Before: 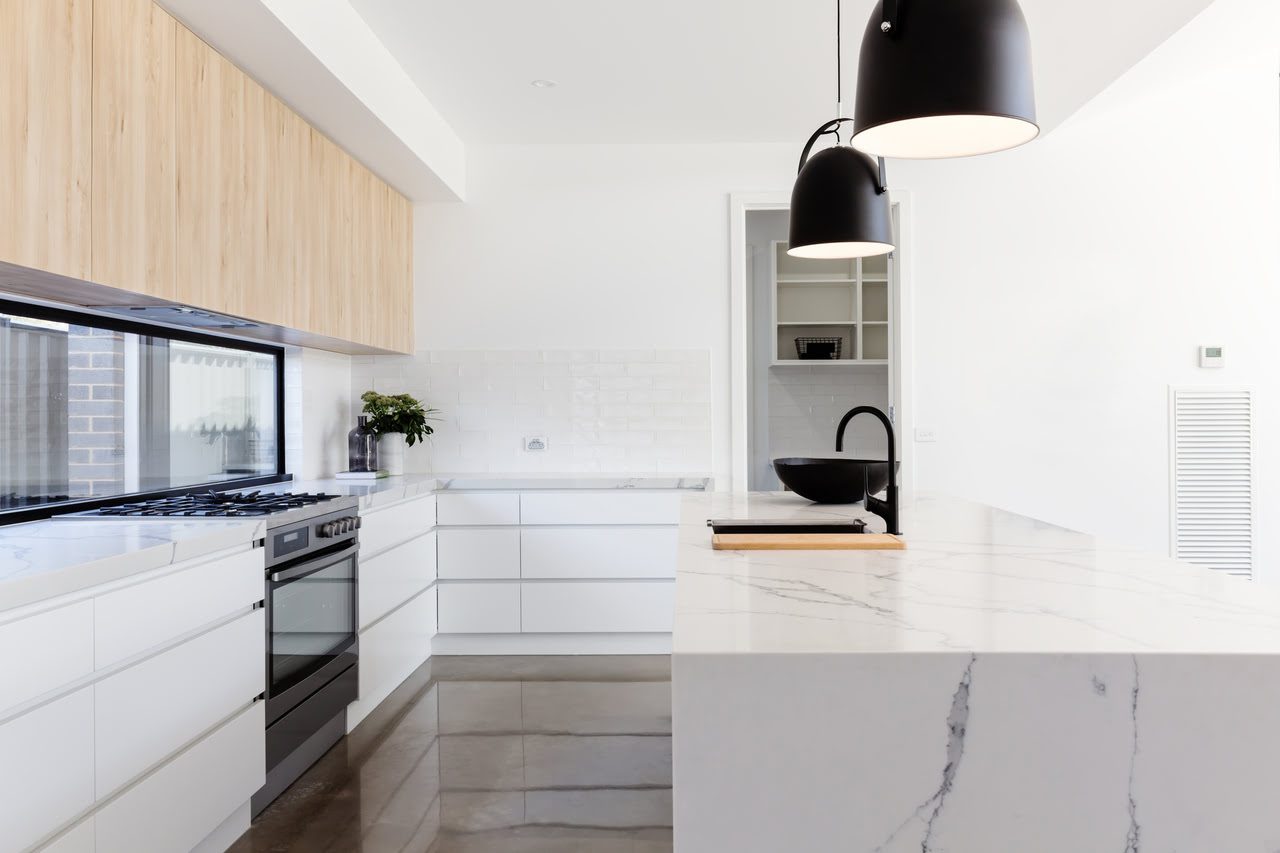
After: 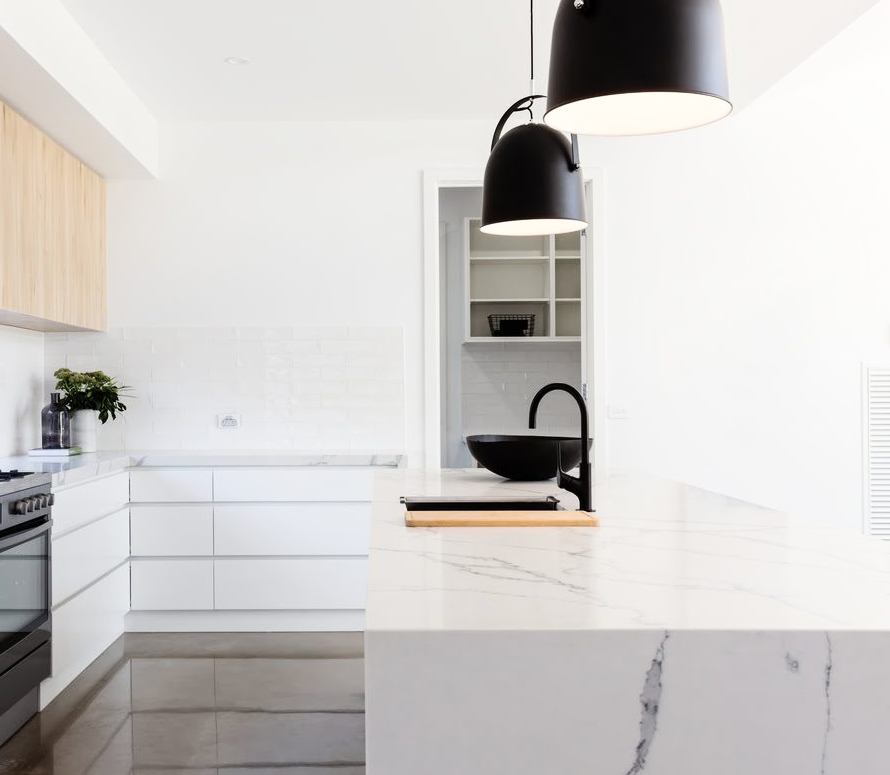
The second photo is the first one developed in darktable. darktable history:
shadows and highlights: shadows 0, highlights 40
crop and rotate: left 24.034%, top 2.838%, right 6.406%, bottom 6.299%
